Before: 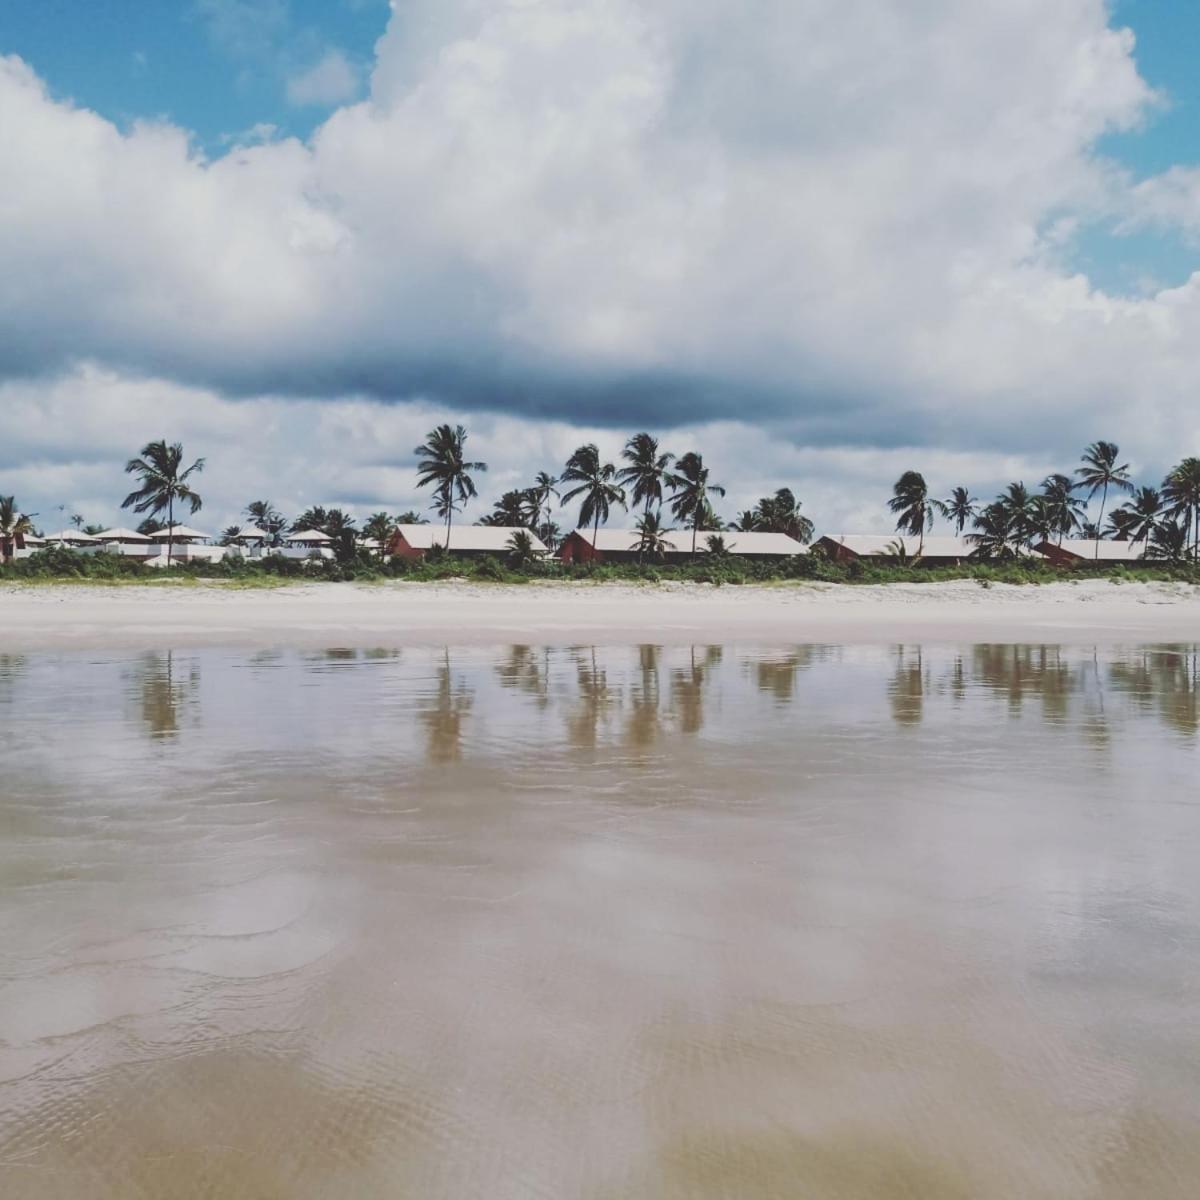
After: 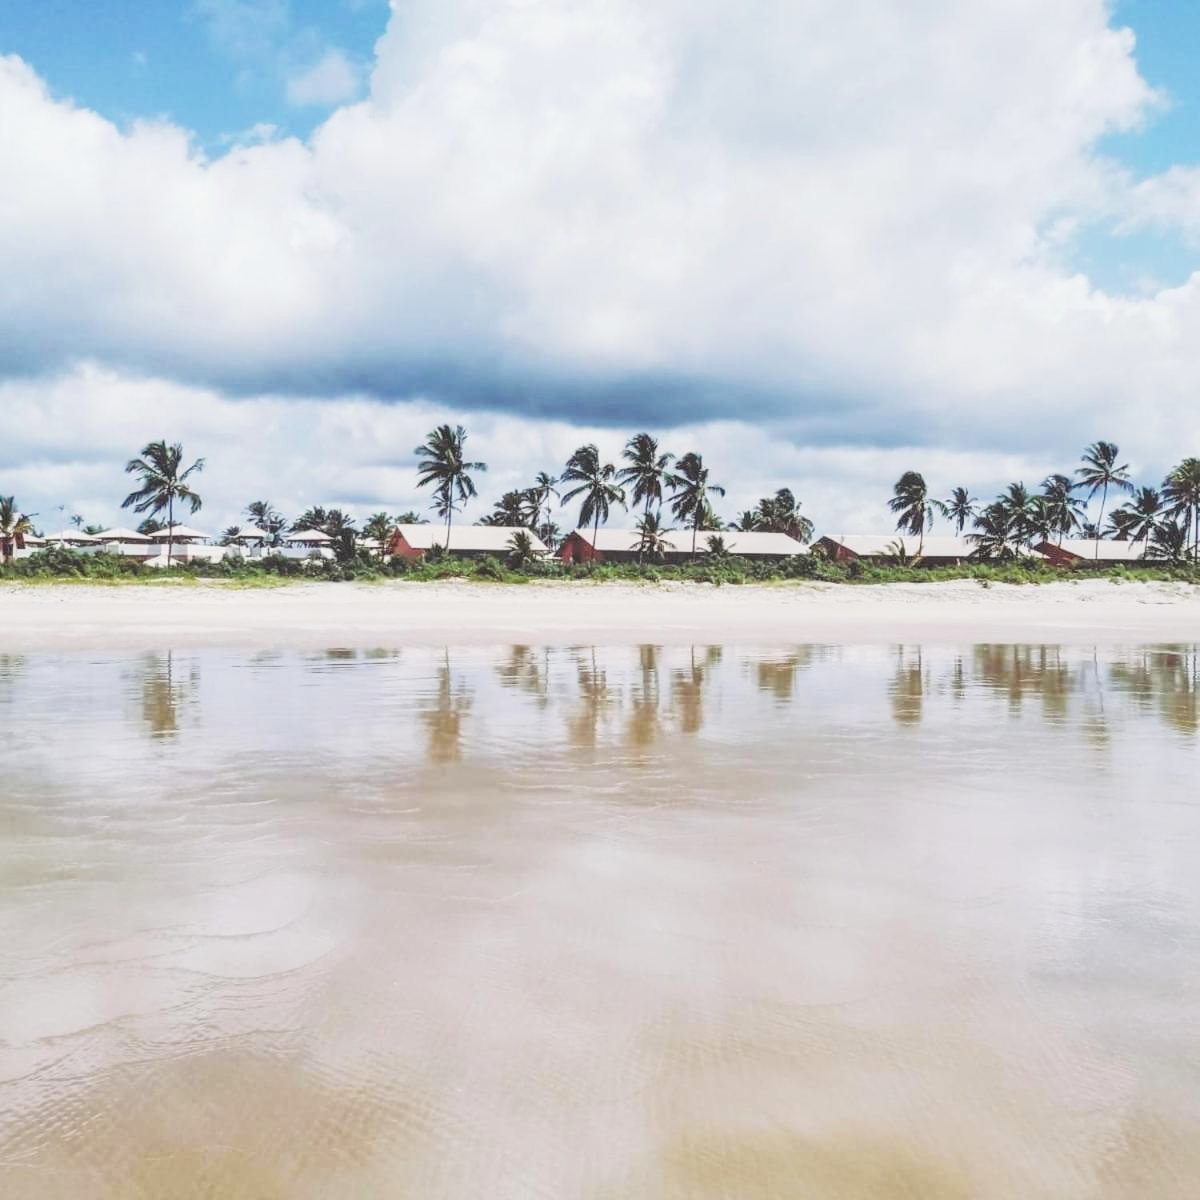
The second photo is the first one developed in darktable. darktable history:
local contrast: on, module defaults
filmic rgb: black relative exposure -5 EV, hardness 2.88, highlights saturation mix -30%
exposure: black level correction 0, exposure 1.2 EV, compensate highlight preservation false
color balance rgb: perceptual saturation grading › global saturation 20%
